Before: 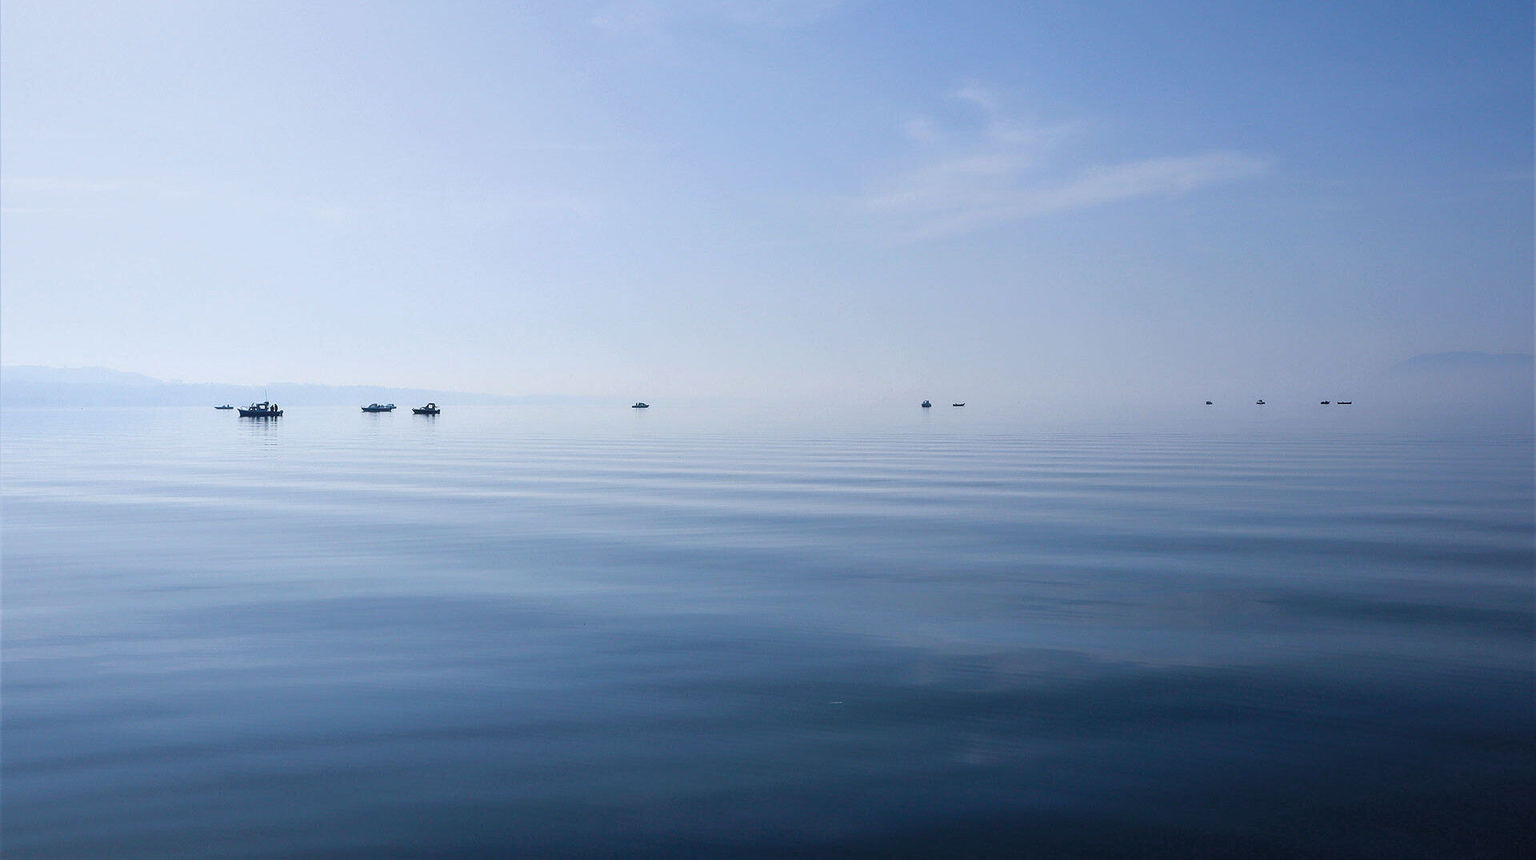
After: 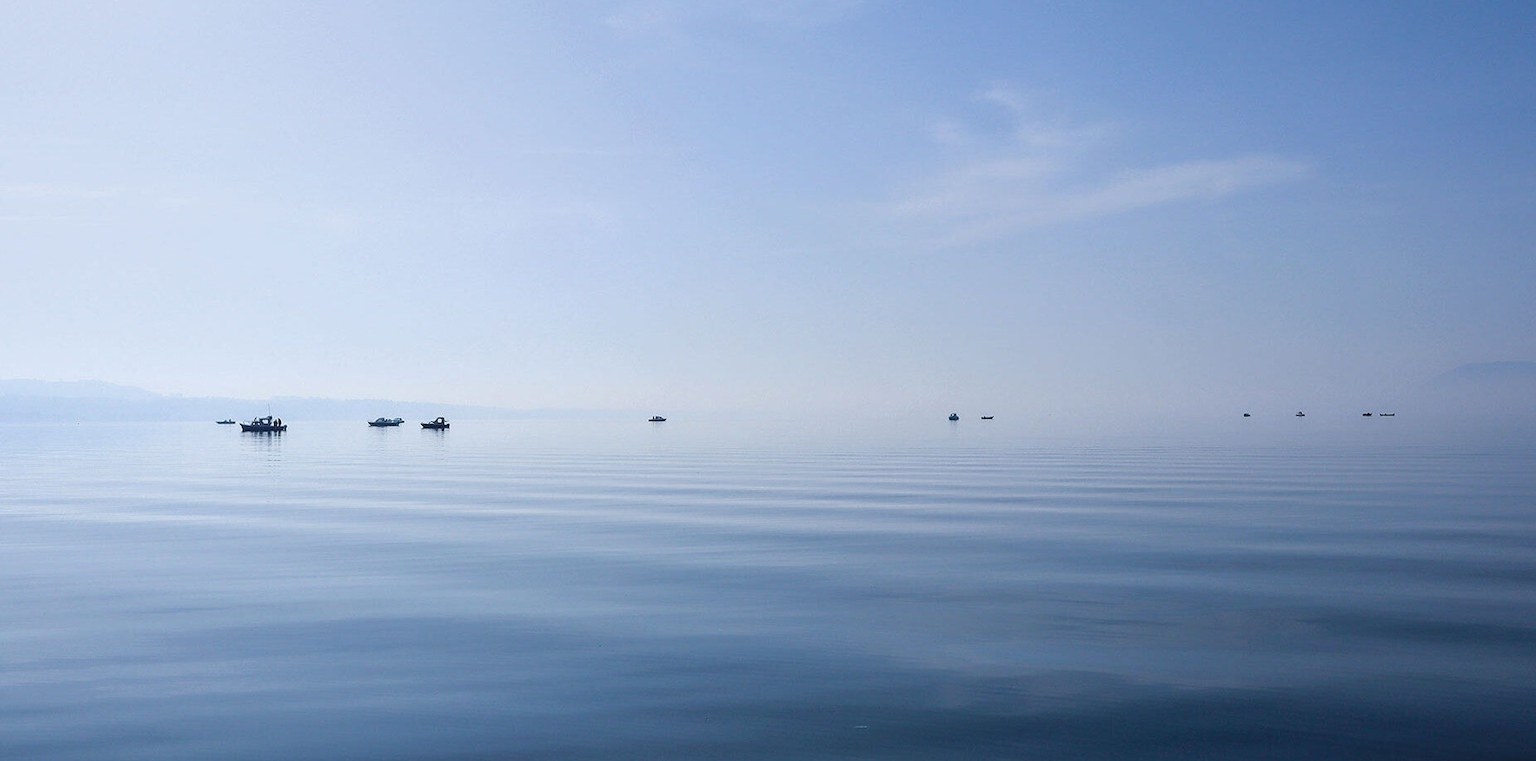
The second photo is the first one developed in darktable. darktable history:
crop and rotate: angle 0.128°, left 0.242%, right 2.867%, bottom 14.202%
